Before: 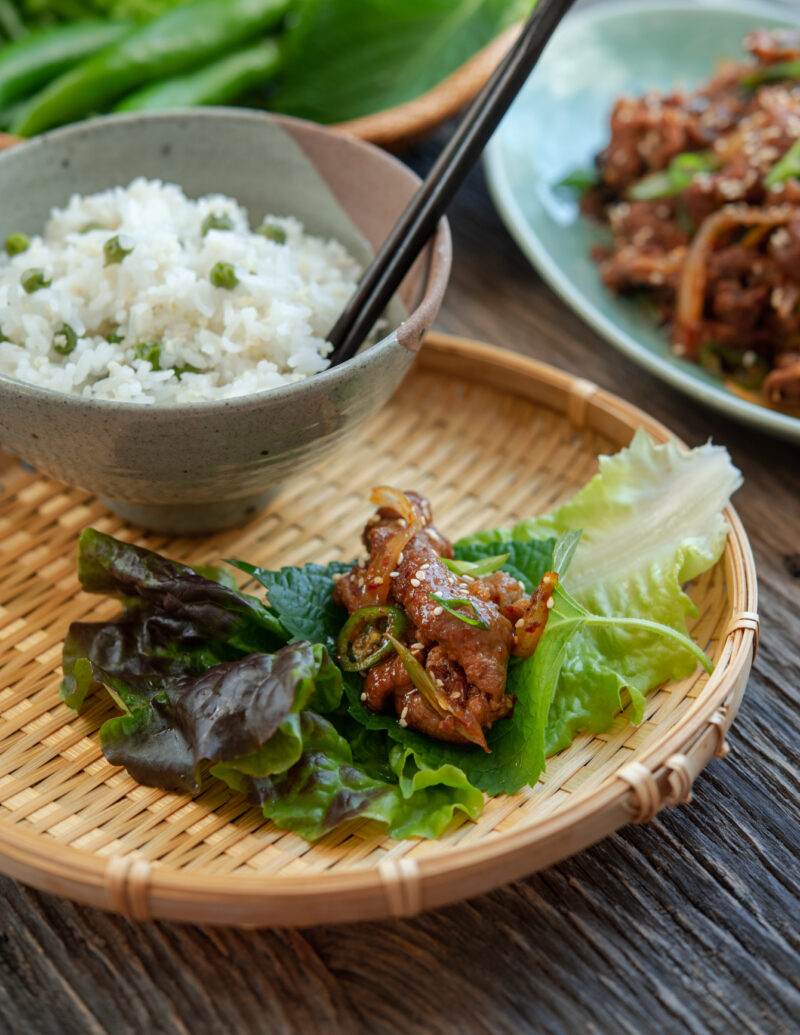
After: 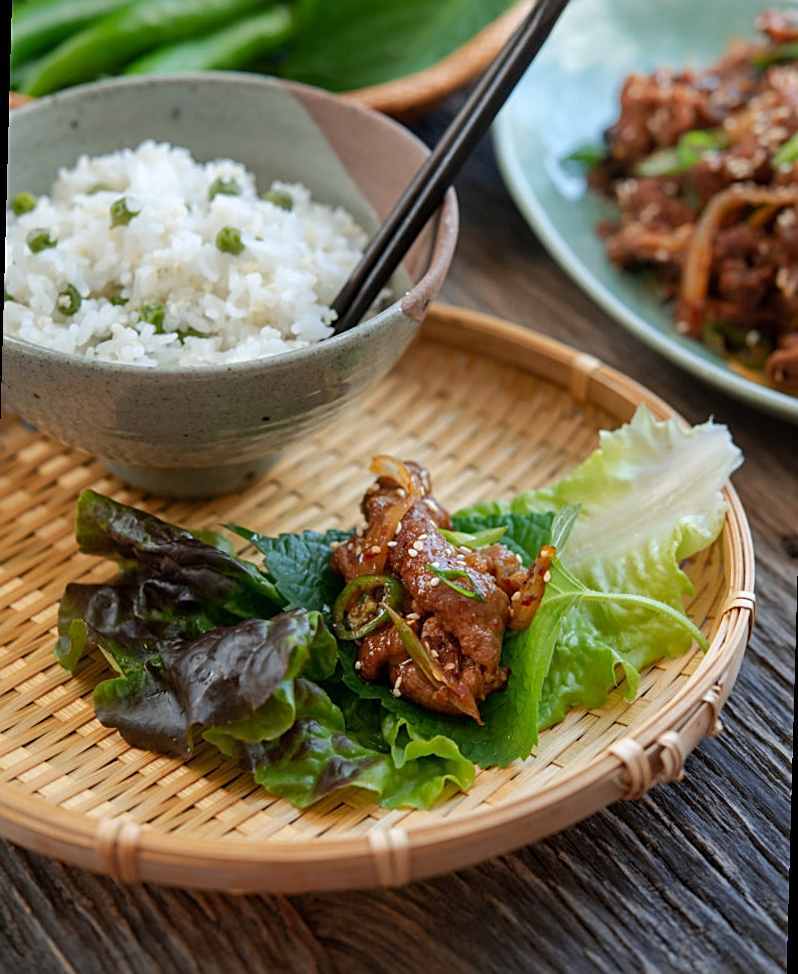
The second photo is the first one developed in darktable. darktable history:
sharpen: on, module defaults
white balance: red 1.009, blue 1.027
rotate and perspective: rotation 1.57°, crop left 0.018, crop right 0.982, crop top 0.039, crop bottom 0.961
